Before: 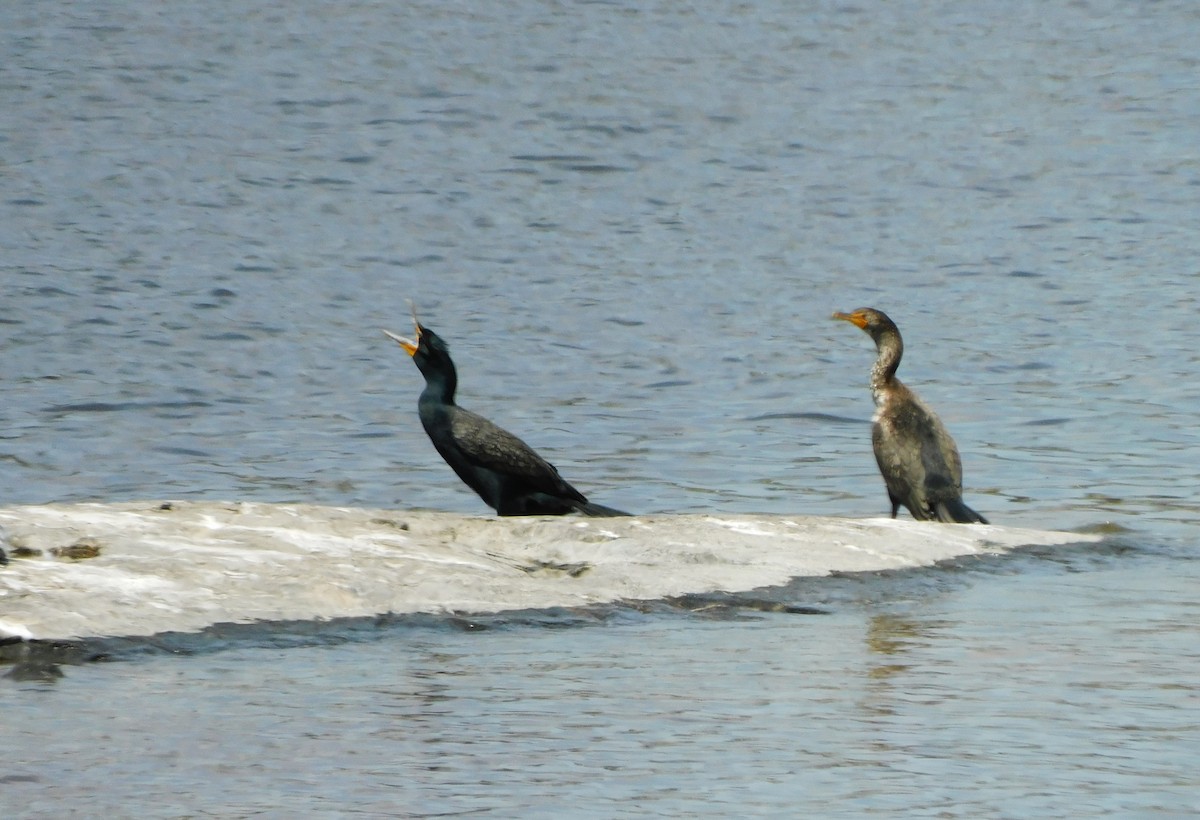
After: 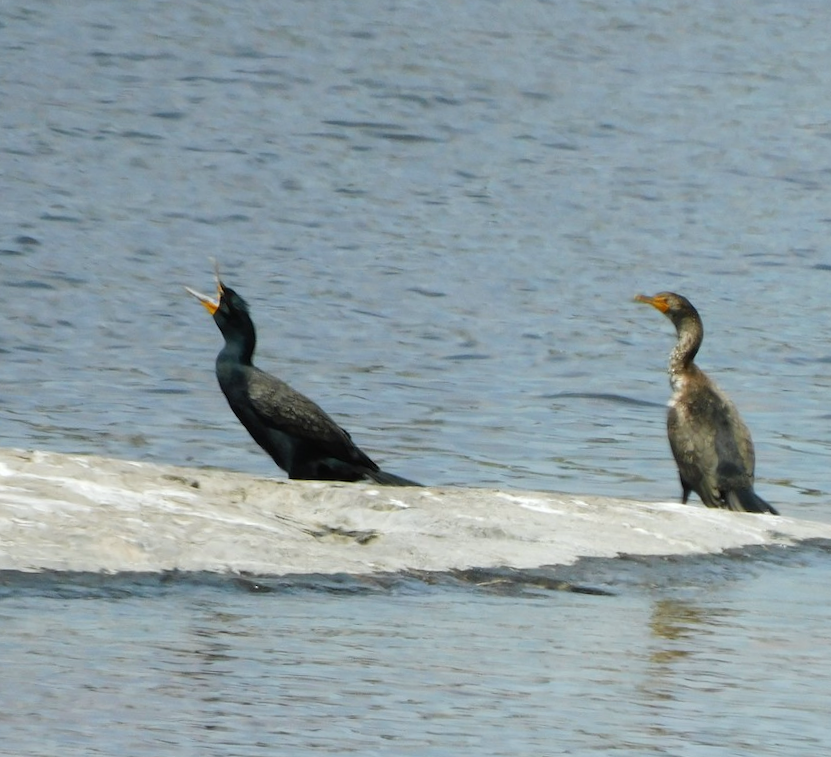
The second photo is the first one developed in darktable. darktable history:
crop and rotate: angle -3.27°, left 14.277%, top 0.028%, right 10.766%, bottom 0.028%
white balance: red 0.986, blue 1.01
tone equalizer: on, module defaults
